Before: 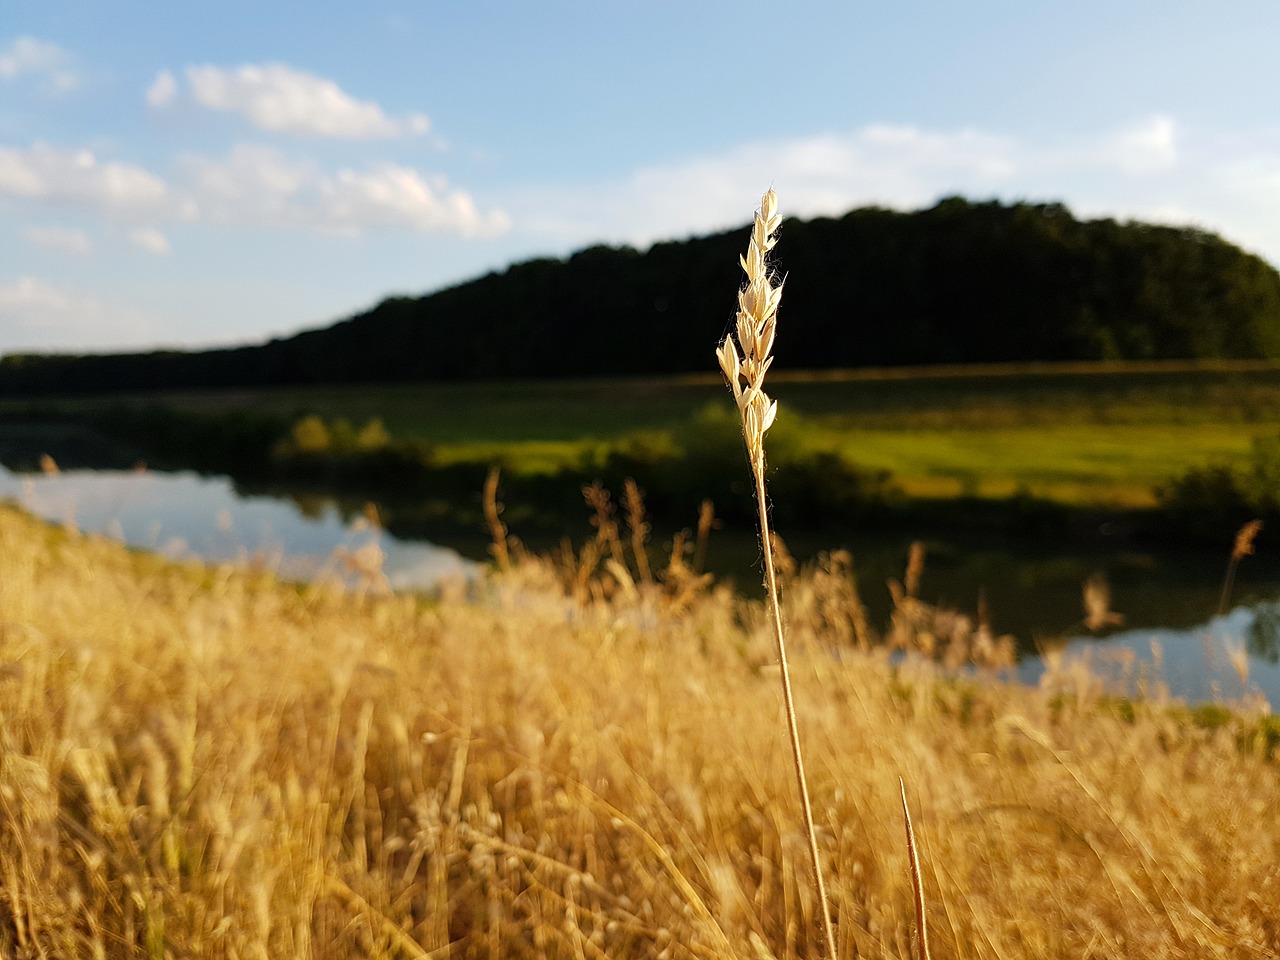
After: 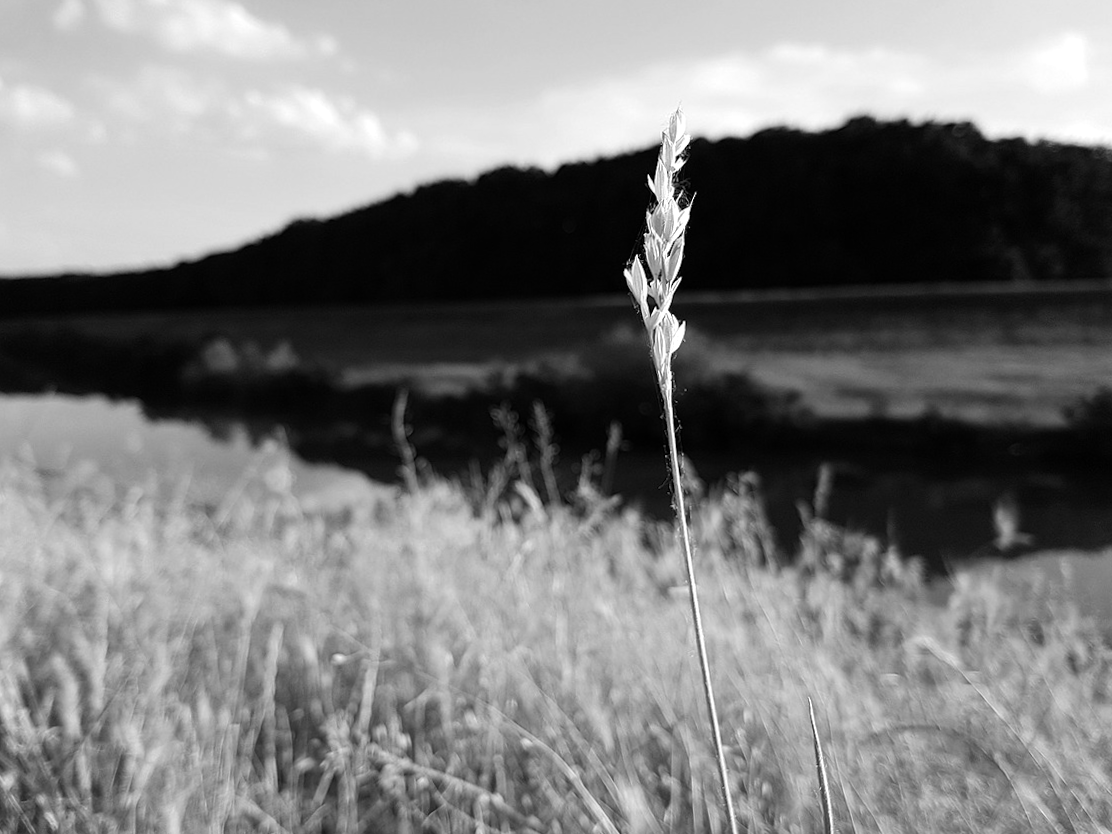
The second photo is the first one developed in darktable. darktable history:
tone equalizer: -8 EV -0.417 EV, -7 EV -0.389 EV, -6 EV -0.333 EV, -5 EV -0.222 EV, -3 EV 0.222 EV, -2 EV 0.333 EV, -1 EV 0.389 EV, +0 EV 0.417 EV, edges refinement/feathering 500, mask exposure compensation -1.57 EV, preserve details no
crop and rotate: angle -1.96°, left 3.097%, top 4.154%, right 1.586%, bottom 0.529%
monochrome: a 73.58, b 64.21
rotate and perspective: rotation -2.12°, lens shift (vertical) 0.009, lens shift (horizontal) -0.008, automatic cropping original format, crop left 0.036, crop right 0.964, crop top 0.05, crop bottom 0.959
